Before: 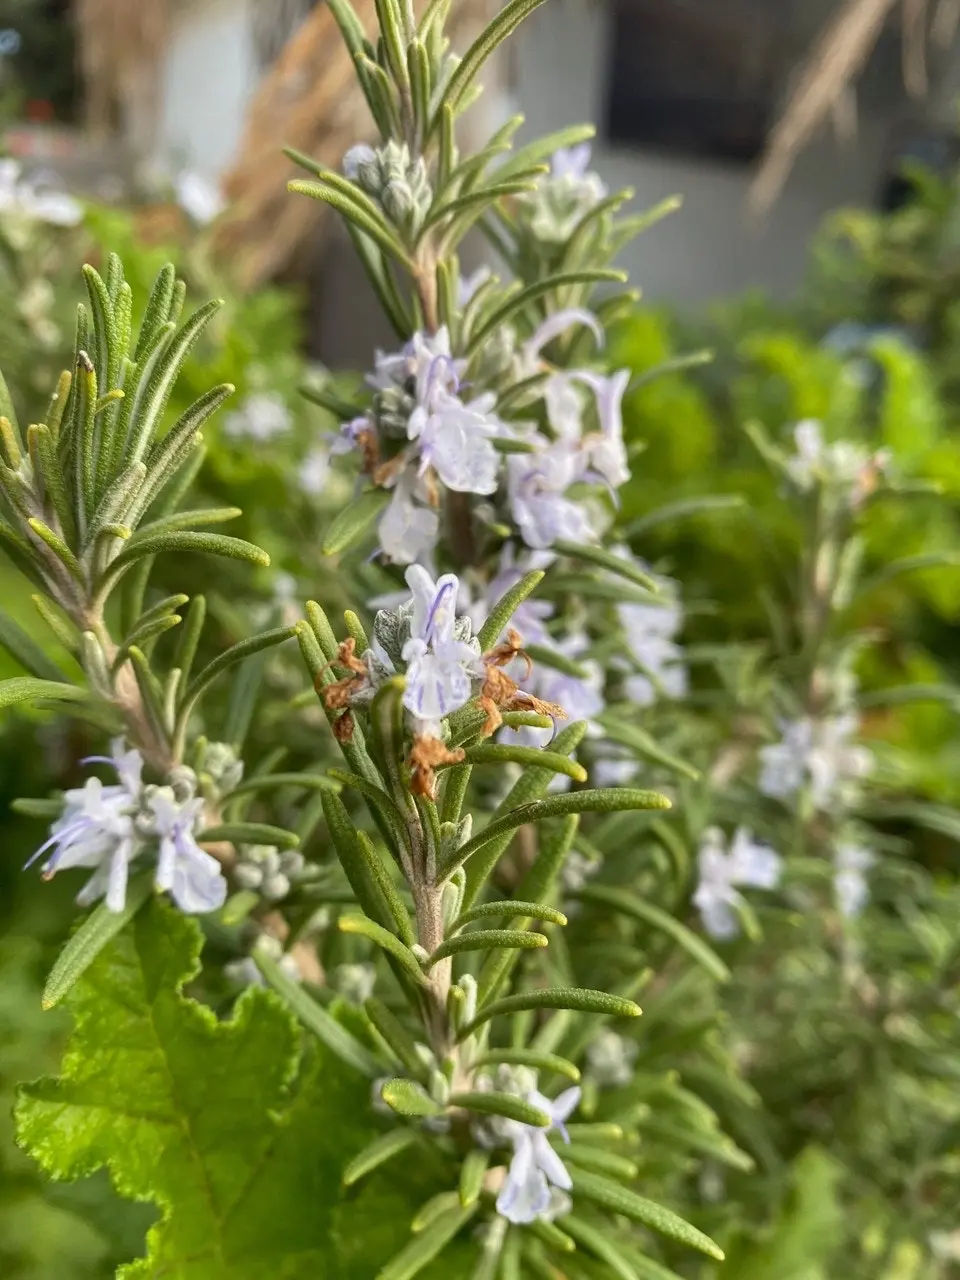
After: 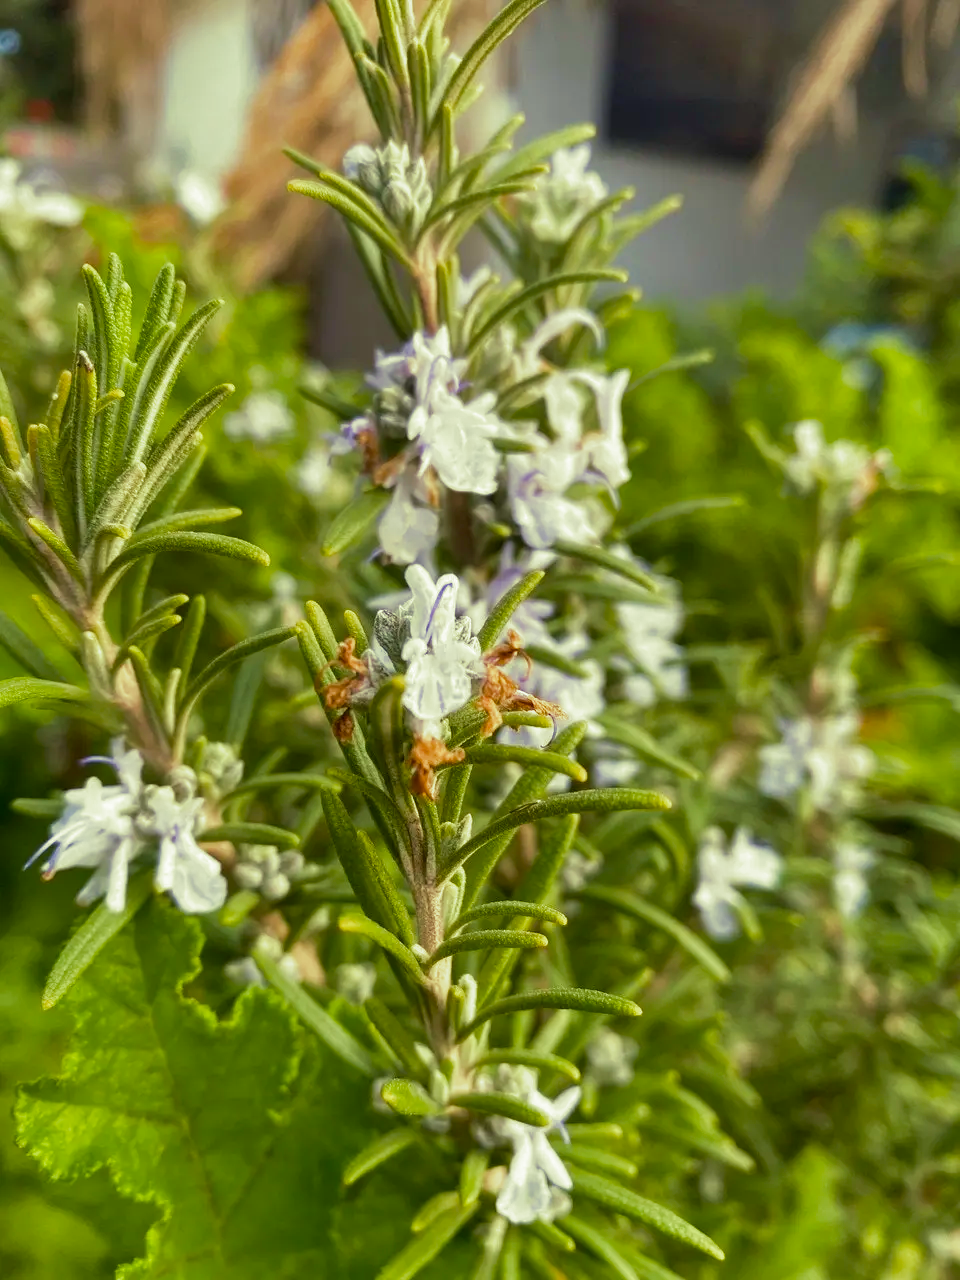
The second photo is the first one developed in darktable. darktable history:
color balance rgb: perceptual saturation grading › global saturation 25%, global vibrance 20%
velvia: on, module defaults
split-toning: shadows › hue 290.82°, shadows › saturation 0.34, highlights › saturation 0.38, balance 0, compress 50%
